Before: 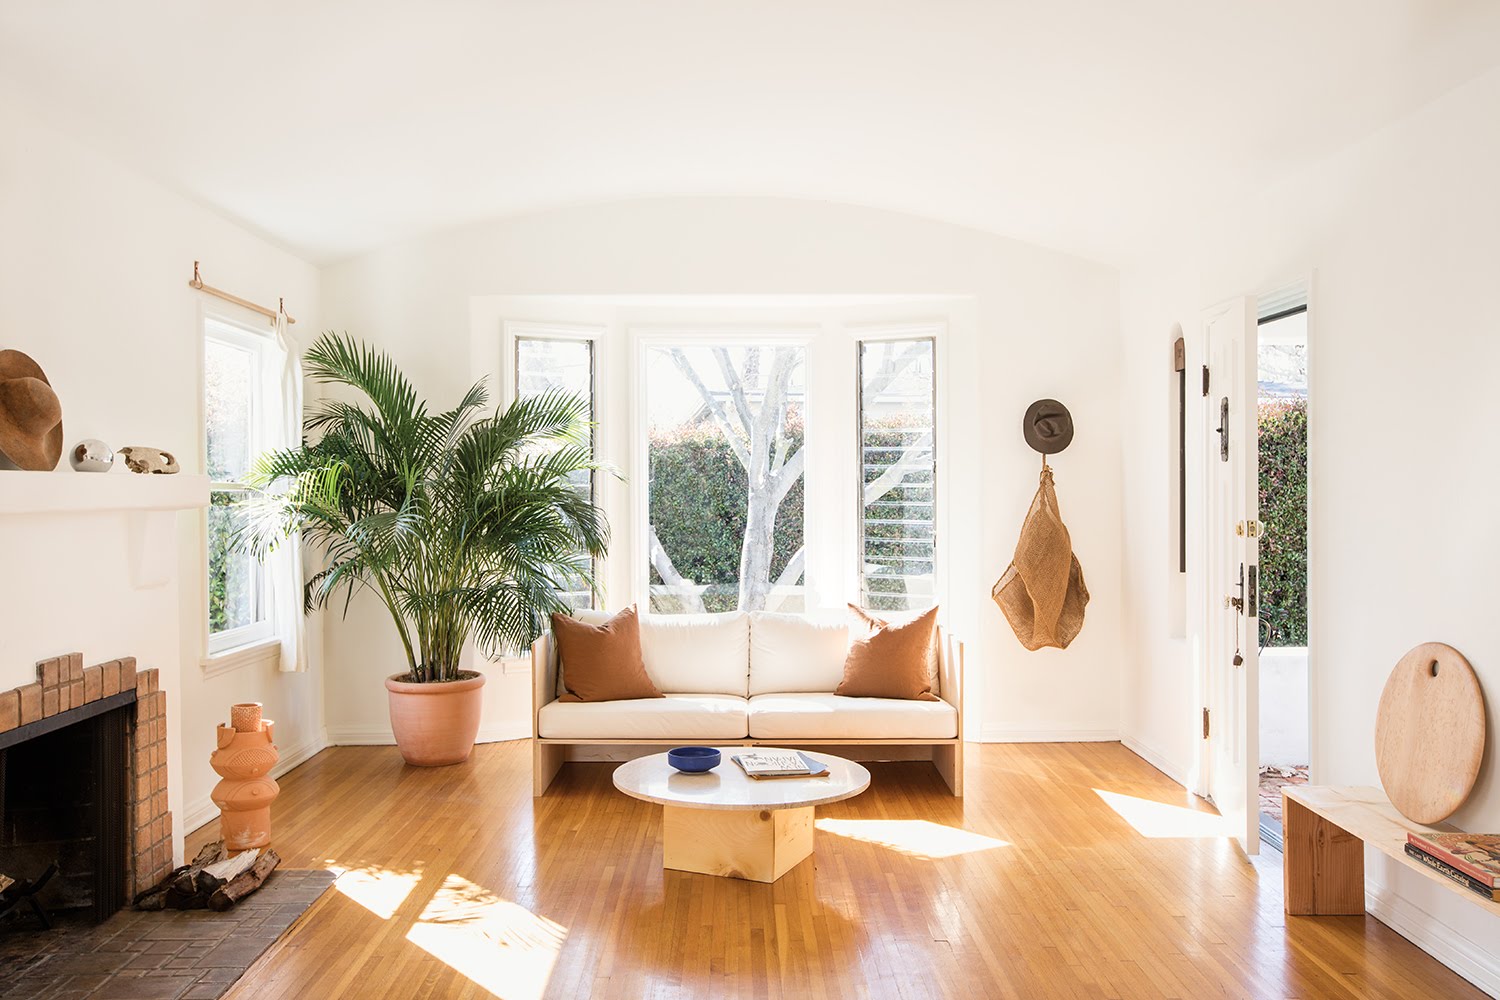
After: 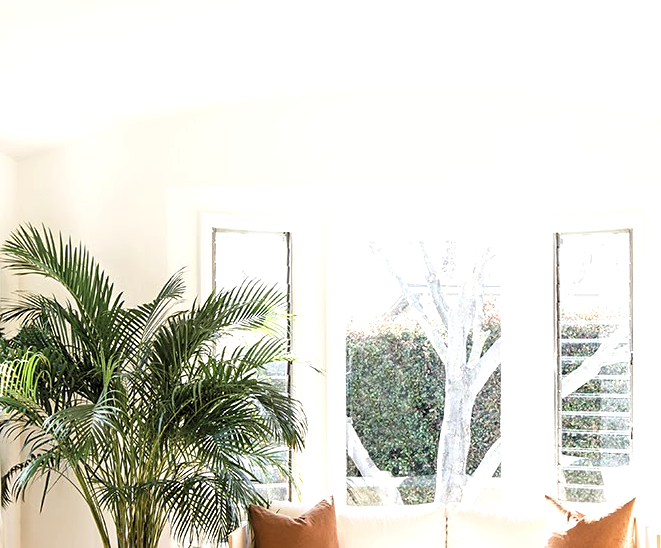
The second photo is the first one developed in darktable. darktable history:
crop: left 20.248%, top 10.86%, right 35.675%, bottom 34.321%
sharpen: amount 0.2
levels: levels [0.055, 0.477, 0.9]
